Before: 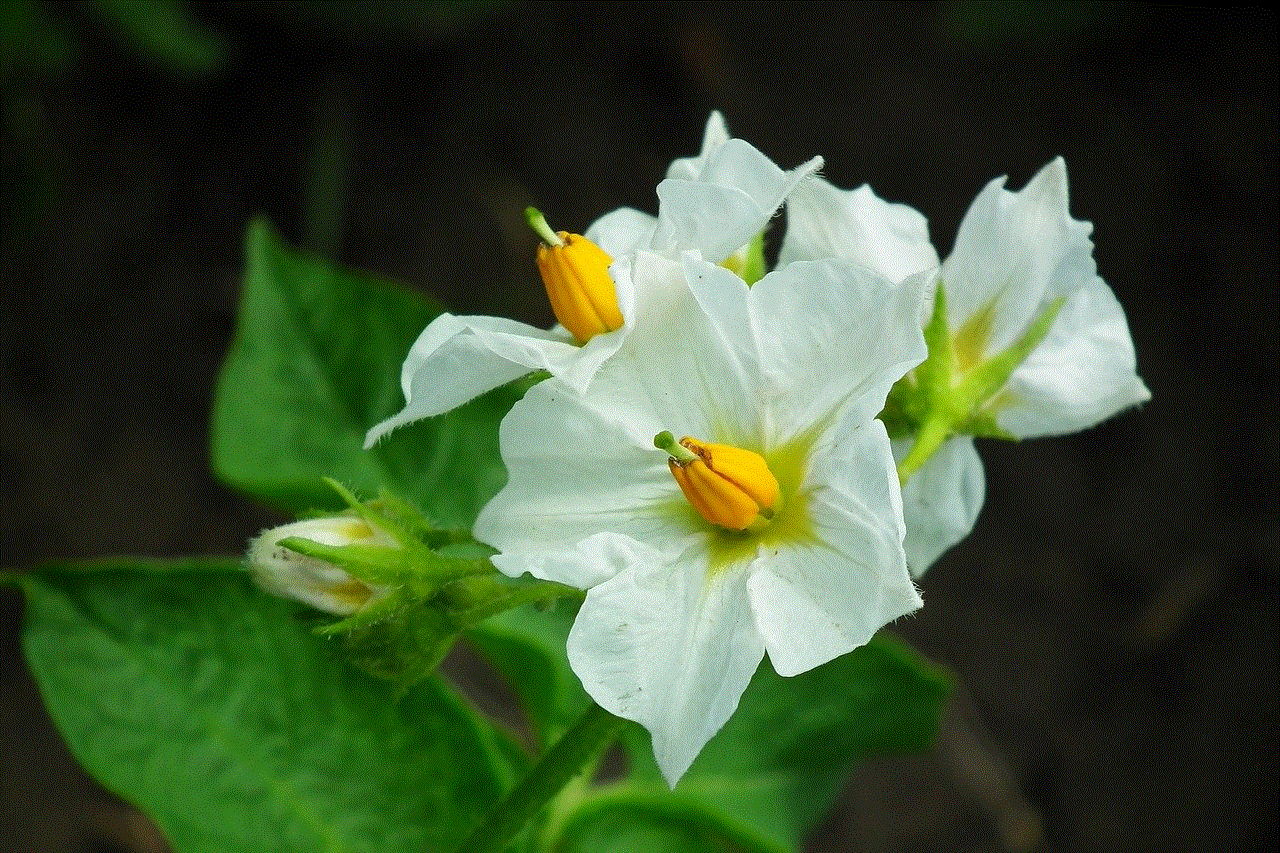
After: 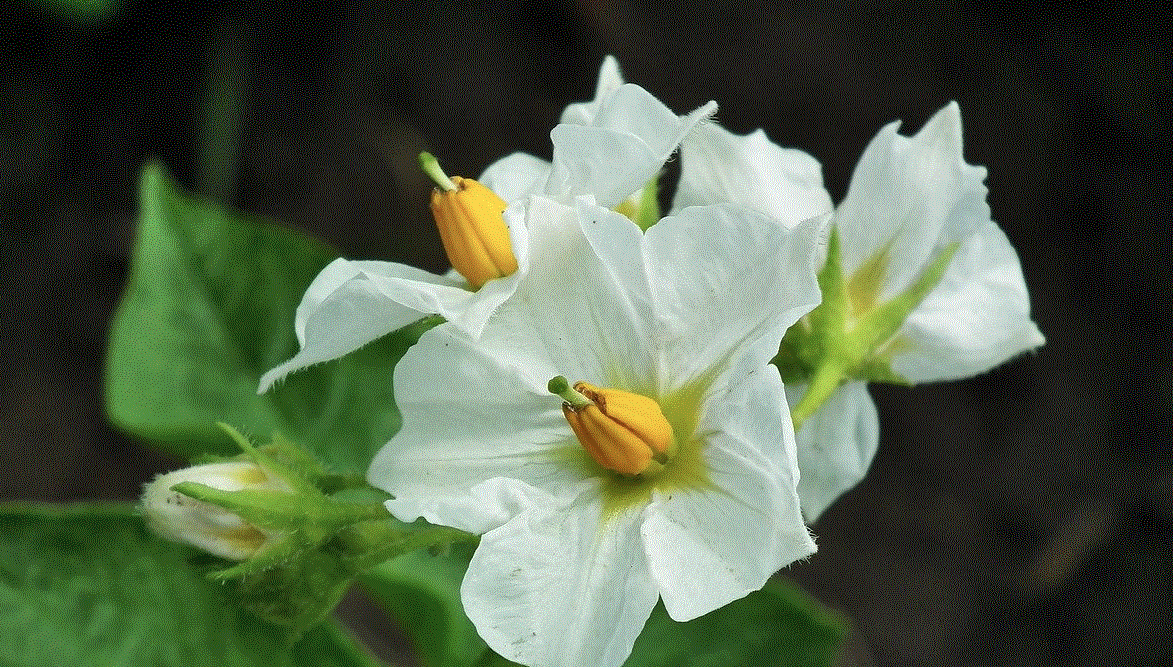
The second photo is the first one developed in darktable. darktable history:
shadows and highlights: highlights color adjustment 0.524%, soften with gaussian
color correction: highlights b* 0.025, saturation 0.813
exposure: compensate highlight preservation false
crop: left 8.292%, top 6.537%, bottom 15.213%
